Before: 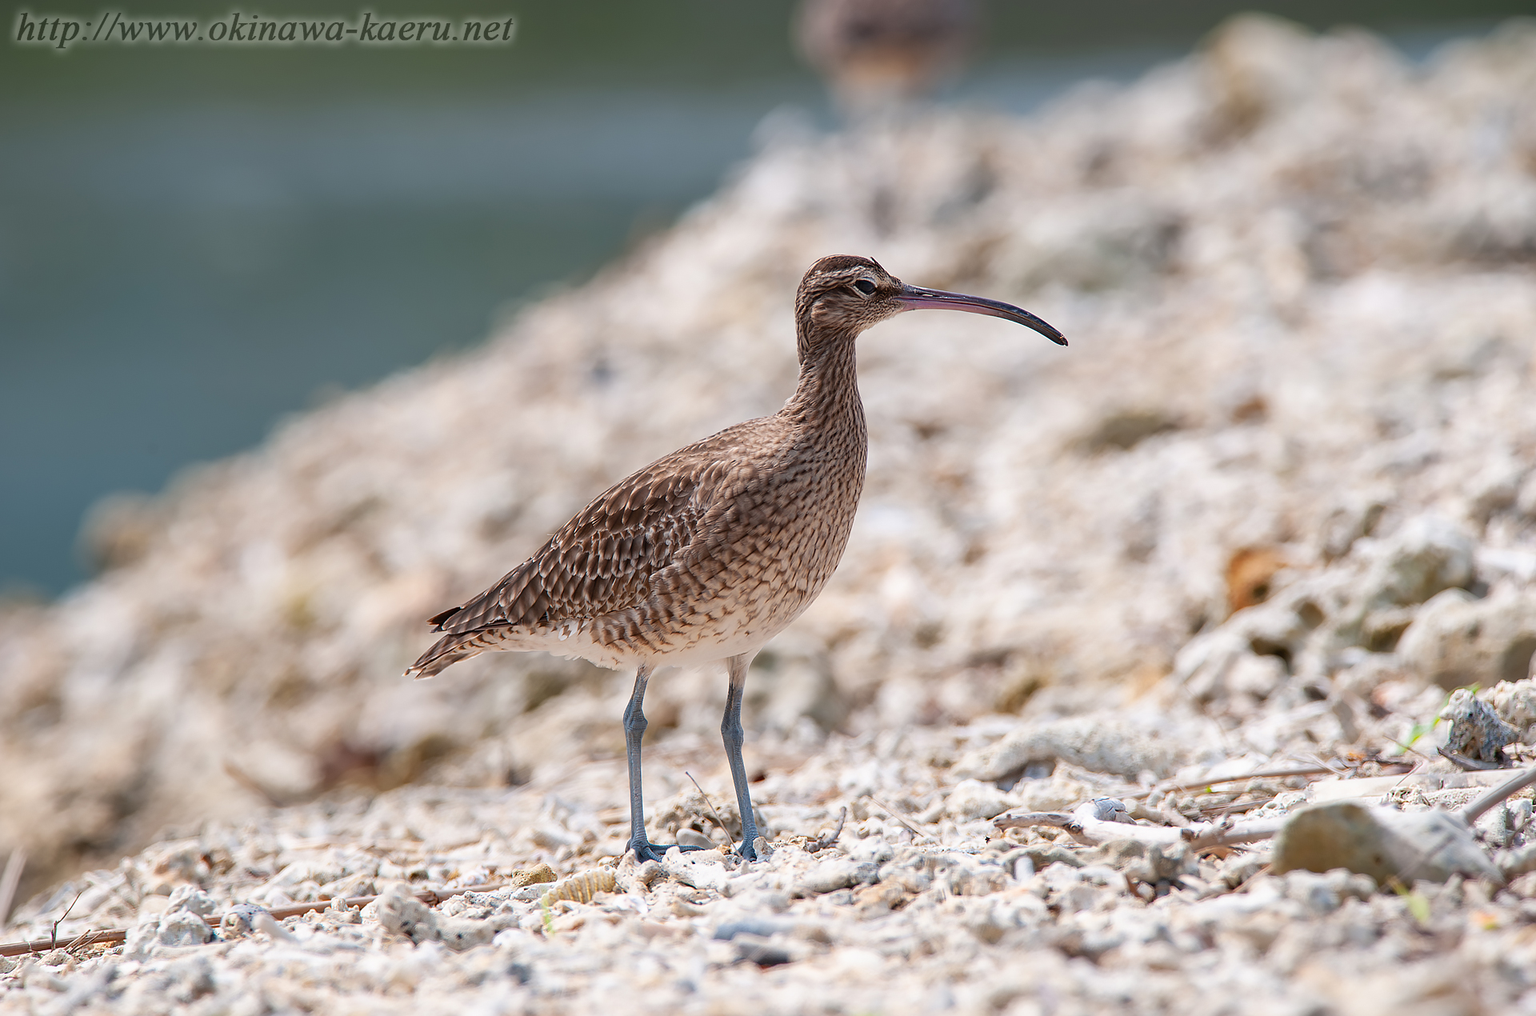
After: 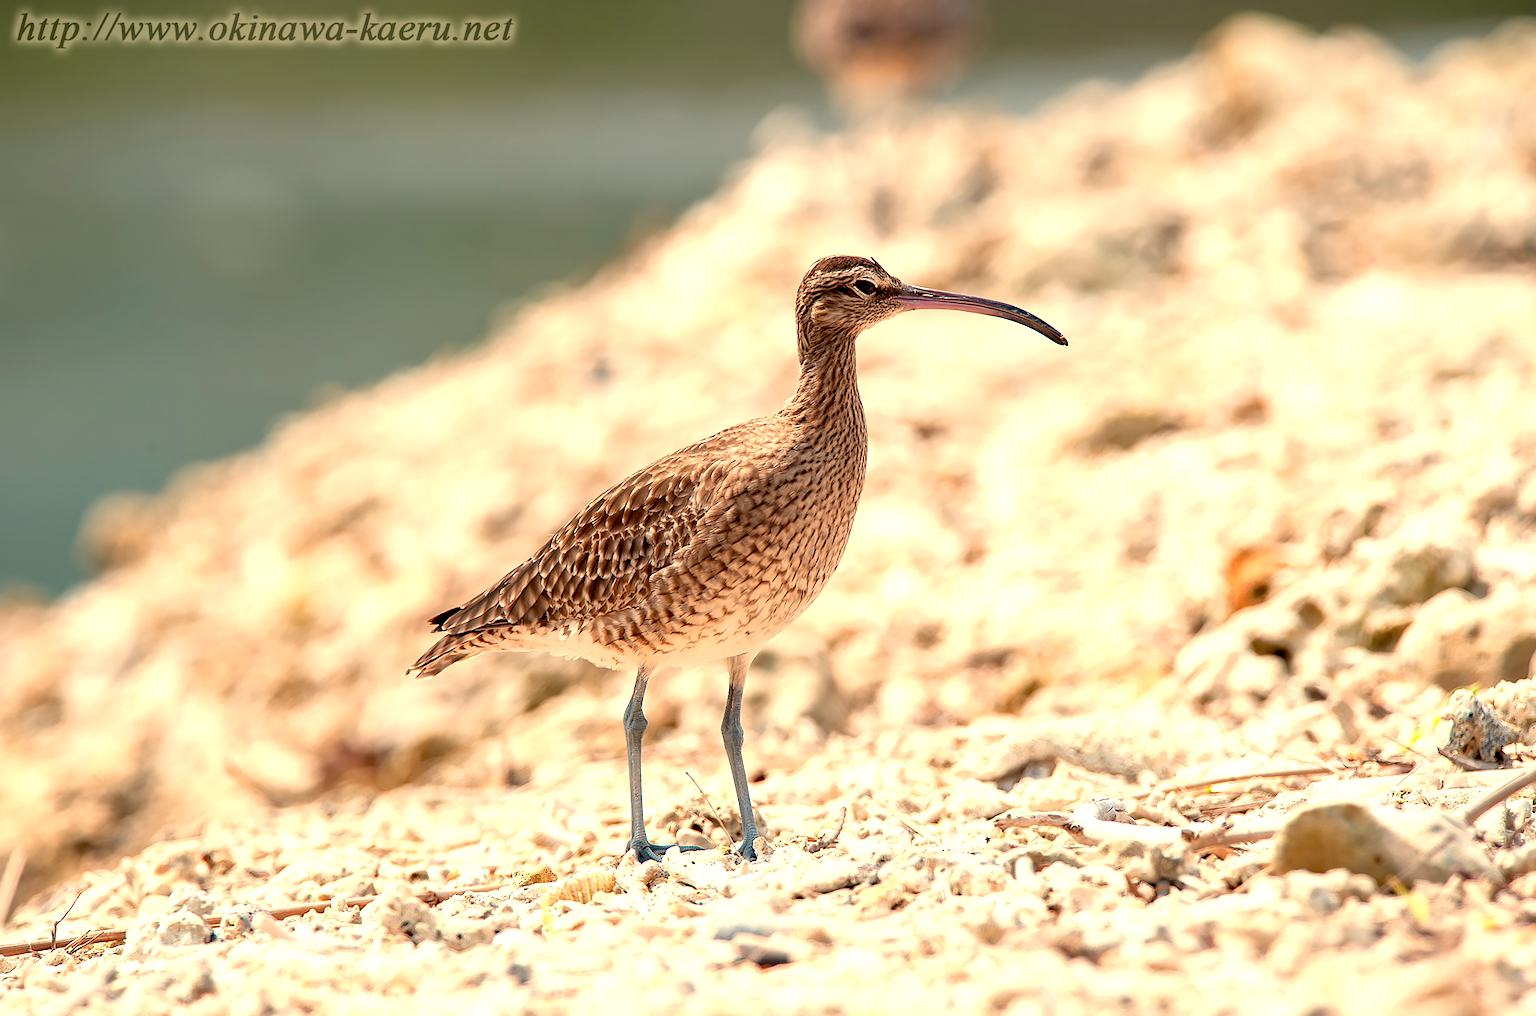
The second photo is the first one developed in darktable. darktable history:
exposure: black level correction 0.012, exposure 0.7 EV, compensate exposure bias true, compensate highlight preservation false
white balance: red 1.138, green 0.996, blue 0.812
